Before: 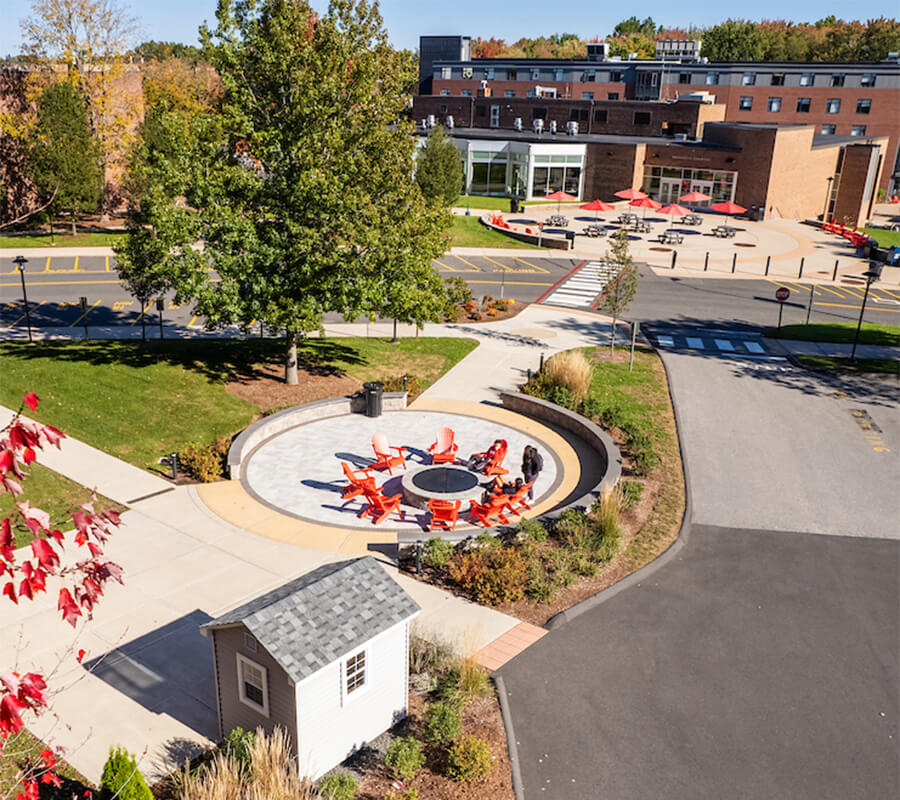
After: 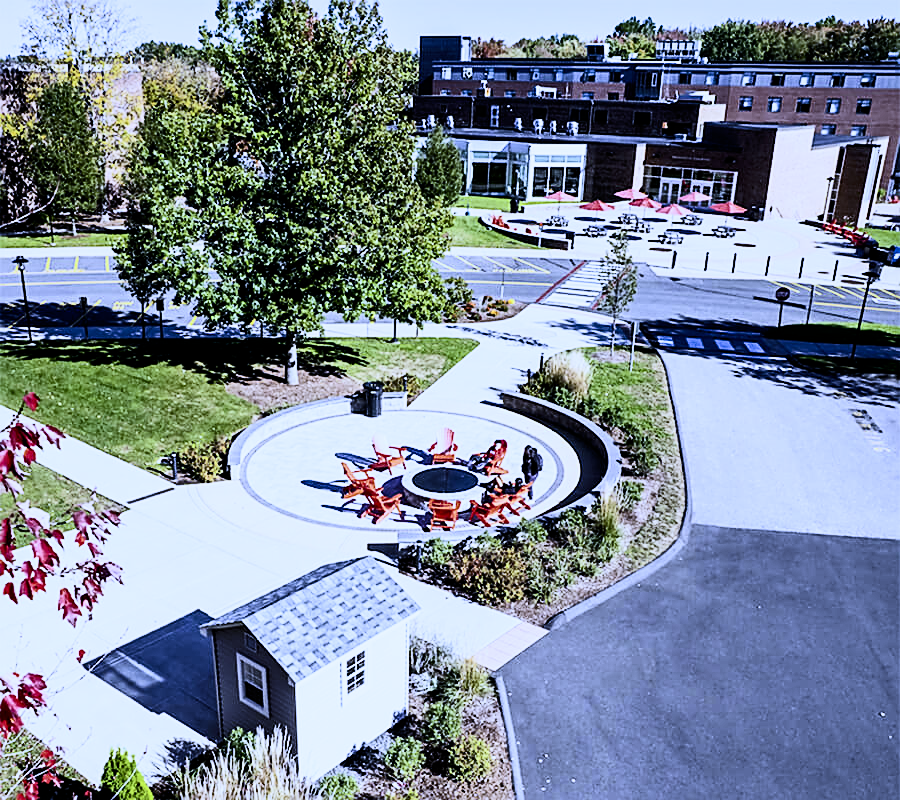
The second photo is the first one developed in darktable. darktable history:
filmic rgb: black relative exposure -5 EV, hardness 2.88, contrast 1.3, highlights saturation mix -30%
white balance: red 0.766, blue 1.537
contrast brightness saturation: contrast 0.39, brightness 0.1
sharpen: on, module defaults
